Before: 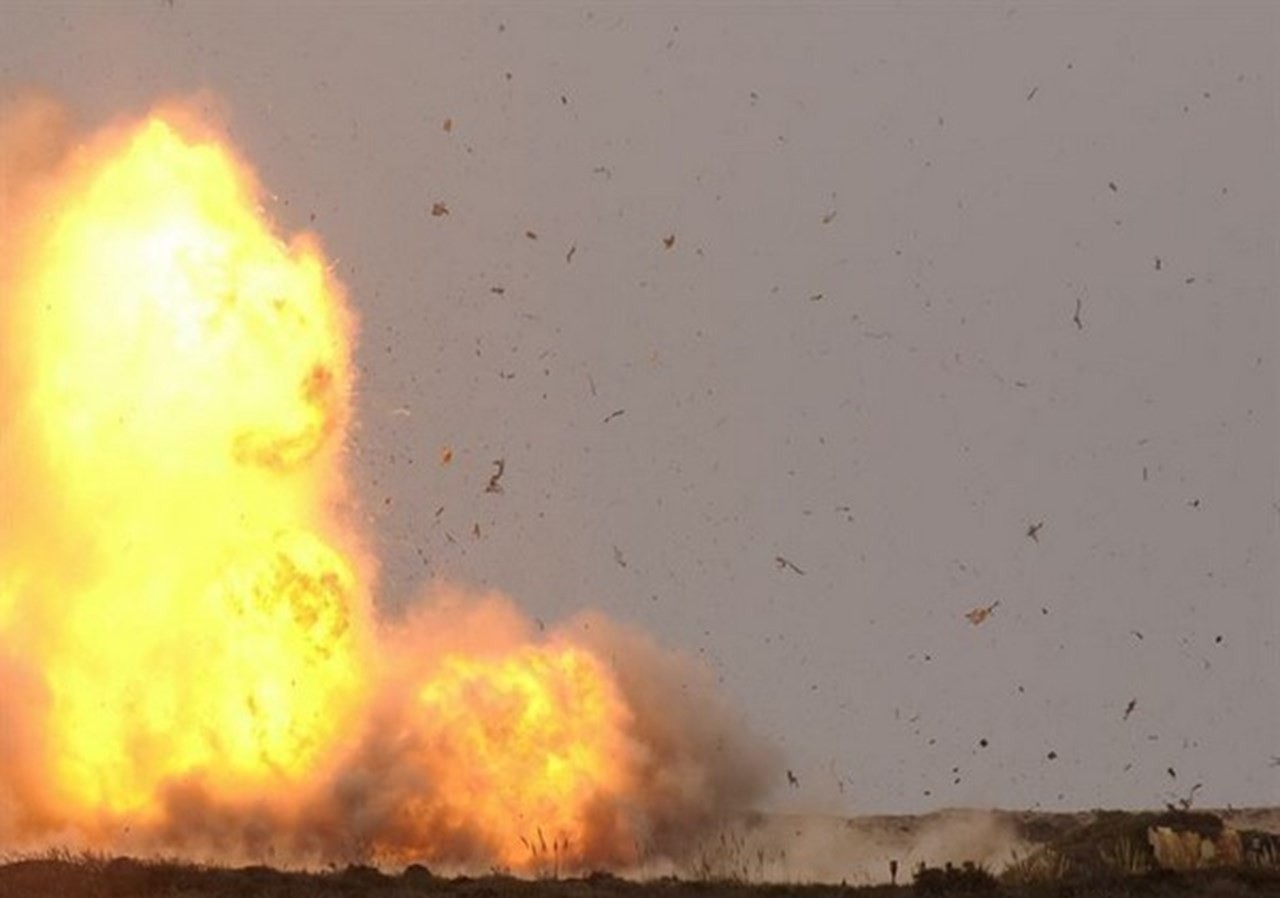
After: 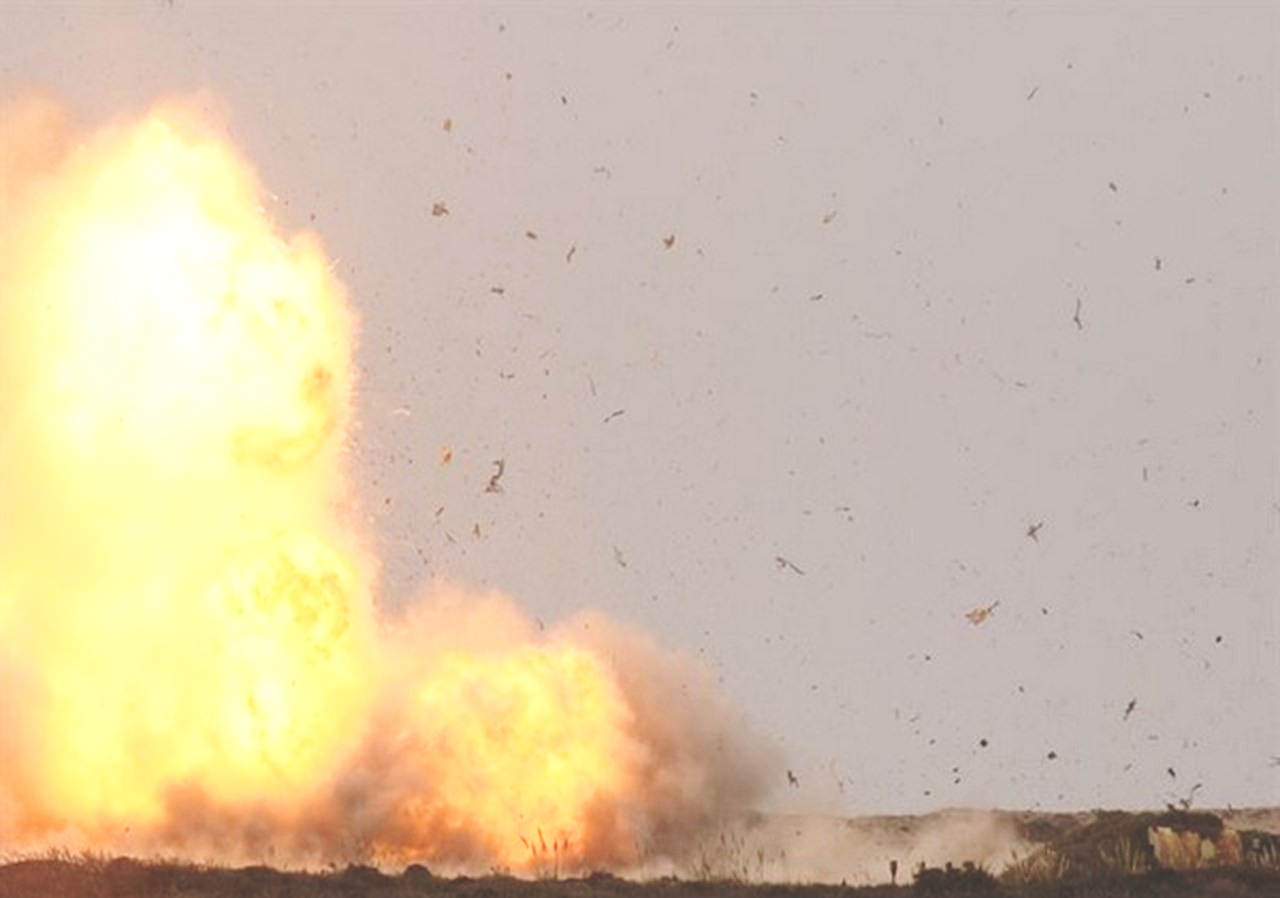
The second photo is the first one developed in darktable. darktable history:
exposure: black level correction -0.03, compensate highlight preservation false
base curve: curves: ch0 [(0, 0) (0.028, 0.03) (0.121, 0.232) (0.46, 0.748) (0.859, 0.968) (1, 1)], preserve colors none
